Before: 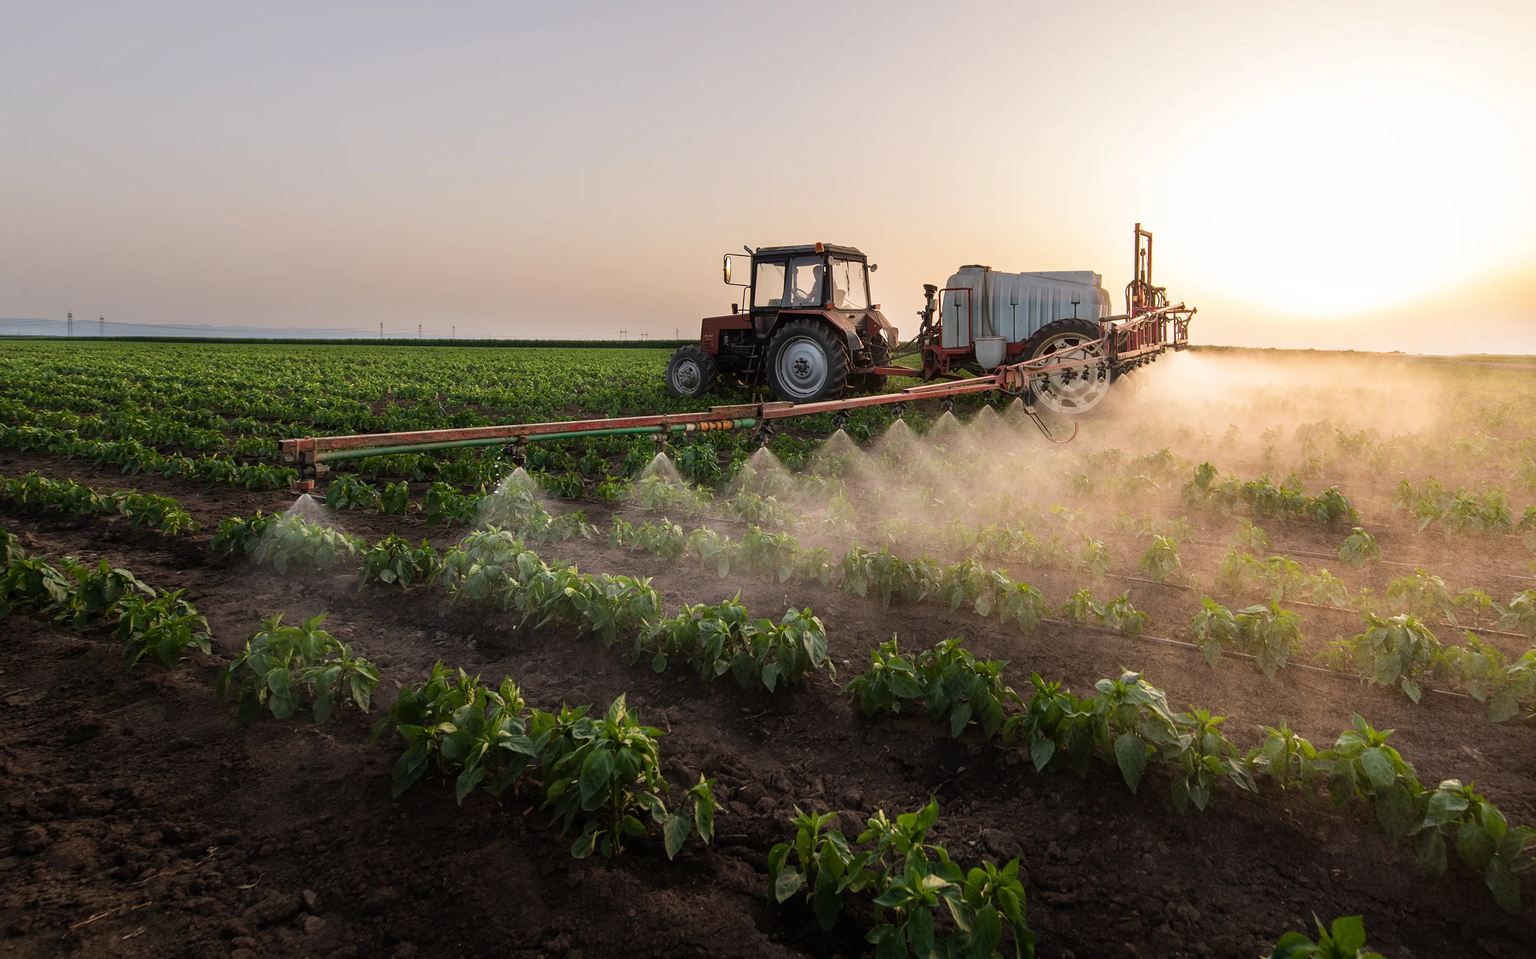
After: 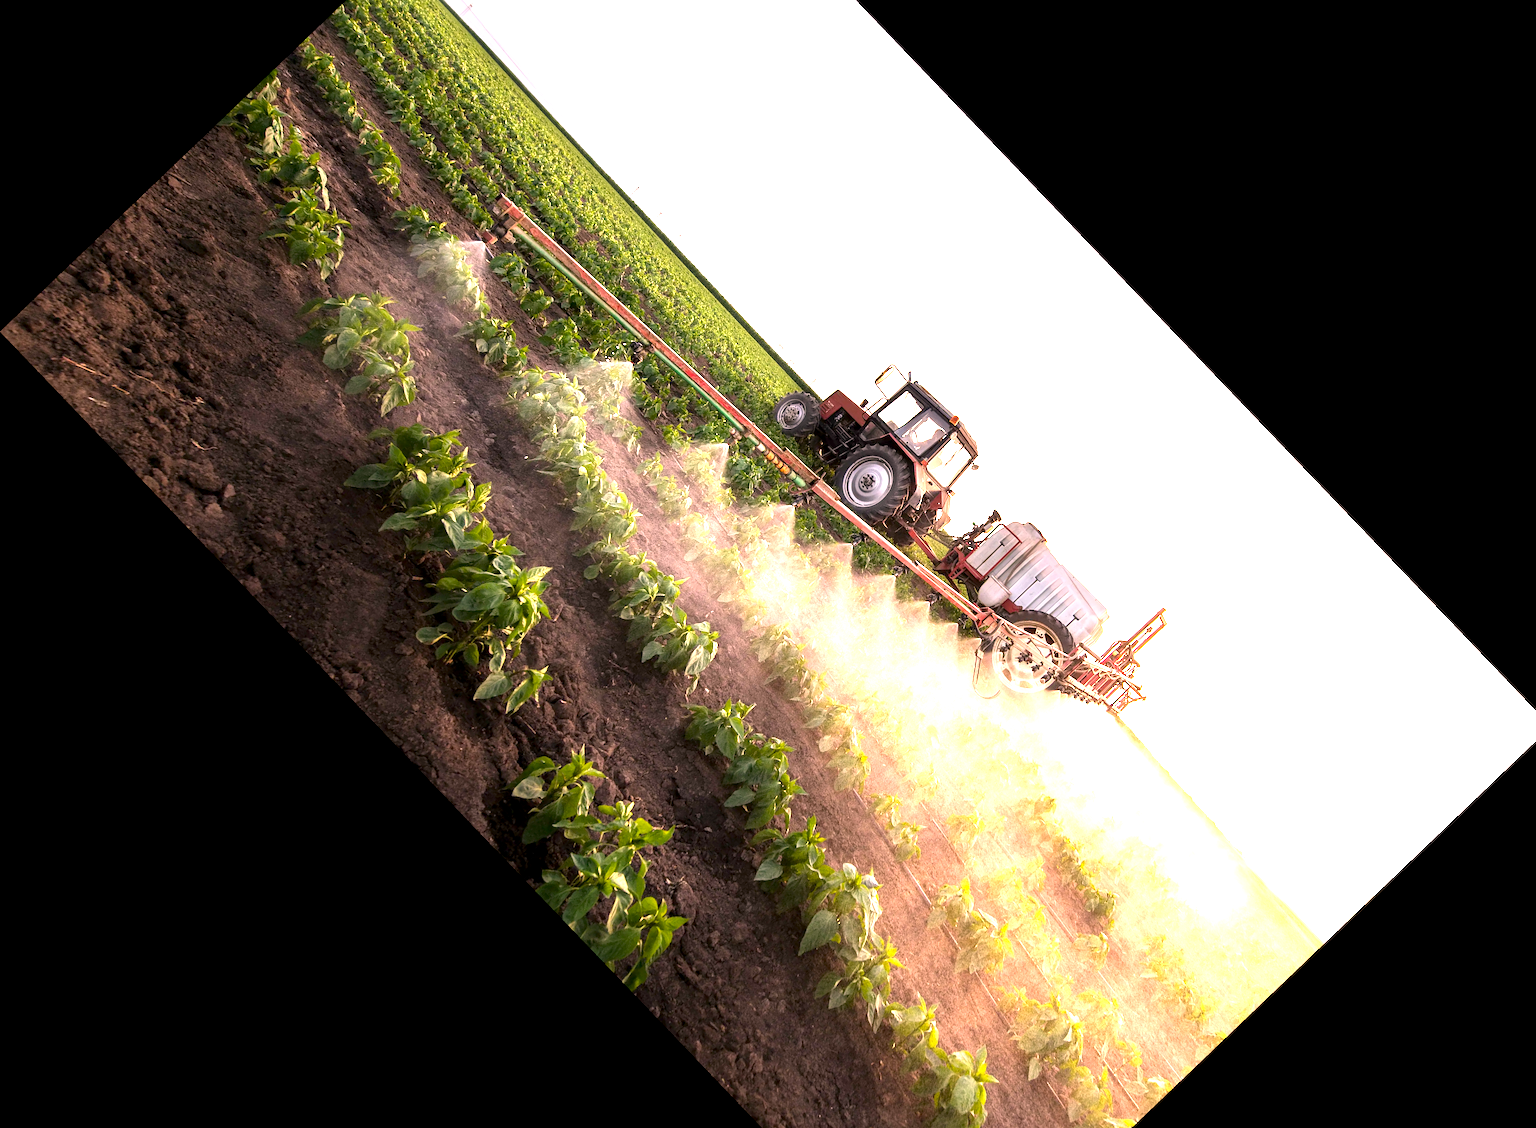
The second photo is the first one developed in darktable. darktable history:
crop and rotate: angle -46.26°, top 16.234%, right 0.912%, bottom 11.704%
color correction: highlights a* 14.52, highlights b* 4.84
exposure: black level correction 0.001, exposure 2 EV, compensate highlight preservation false
